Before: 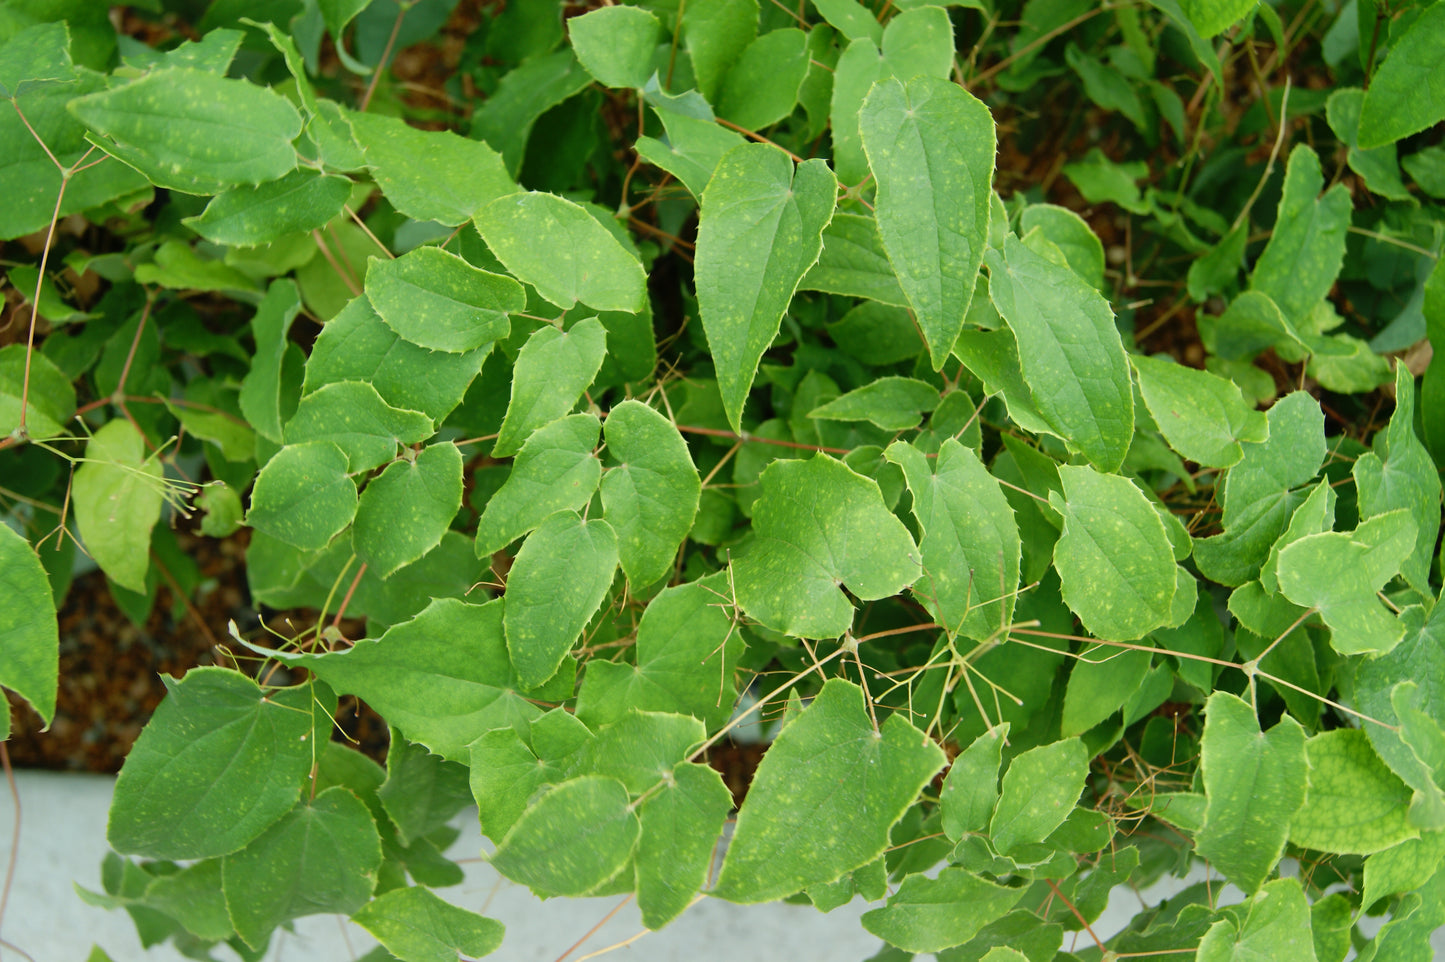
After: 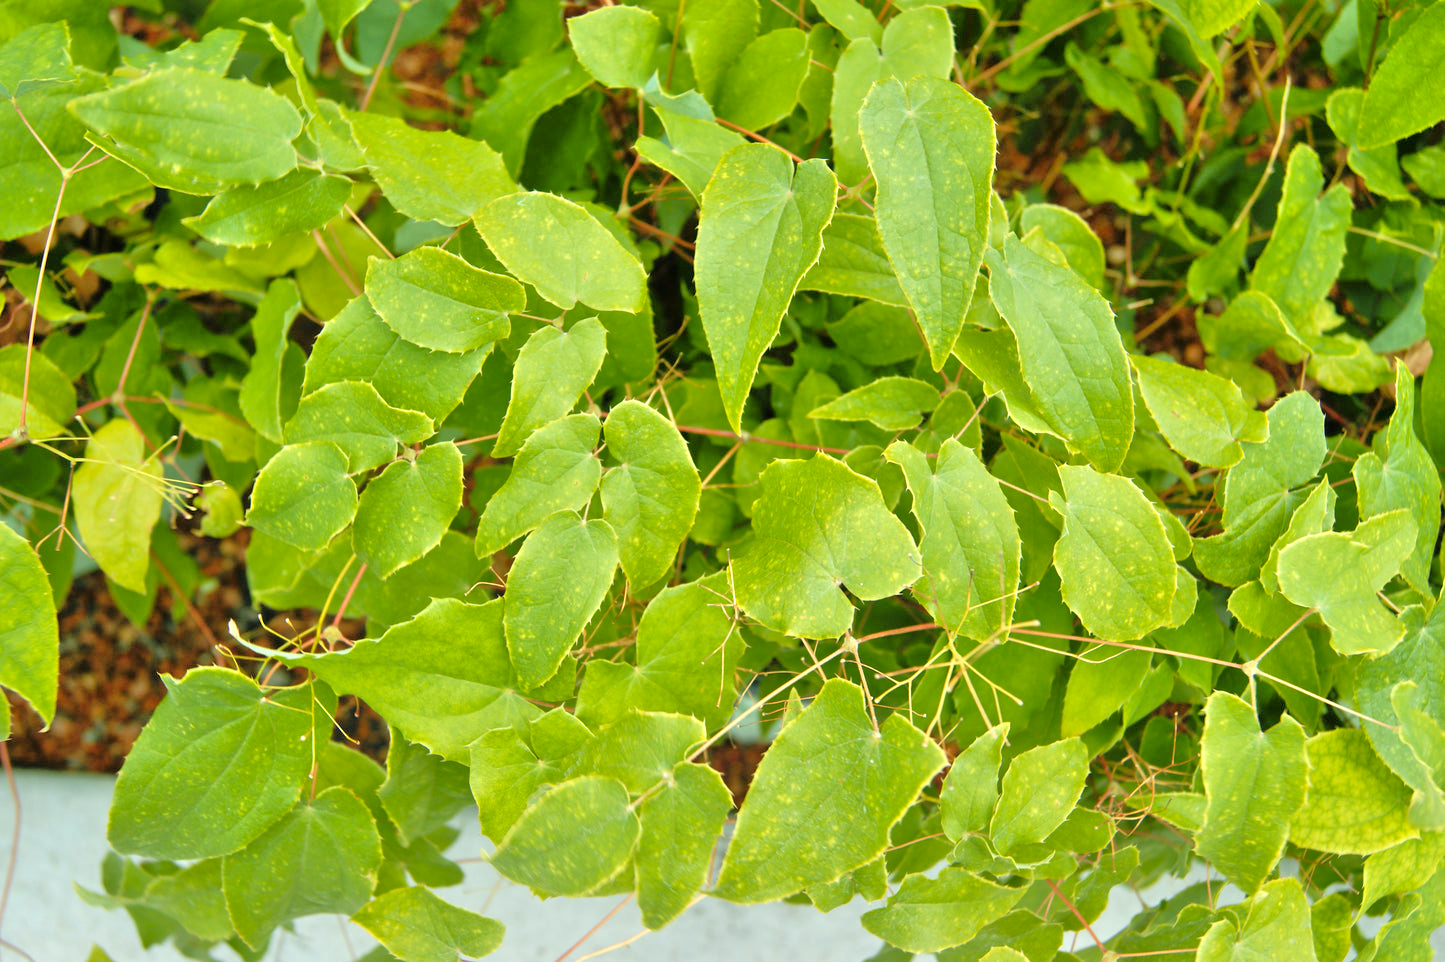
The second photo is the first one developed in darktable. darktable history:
tone equalizer: -7 EV 0.15 EV, -6 EV 0.6 EV, -5 EV 1.15 EV, -4 EV 1.33 EV, -3 EV 1.15 EV, -2 EV 0.6 EV, -1 EV 0.15 EV, mask exposure compensation -0.5 EV
color zones: curves: ch1 [(0.239, 0.552) (0.75, 0.5)]; ch2 [(0.25, 0.462) (0.749, 0.457)], mix 25.94%
exposure: black level correction 0, exposure 0.3 EV, compensate highlight preservation false
